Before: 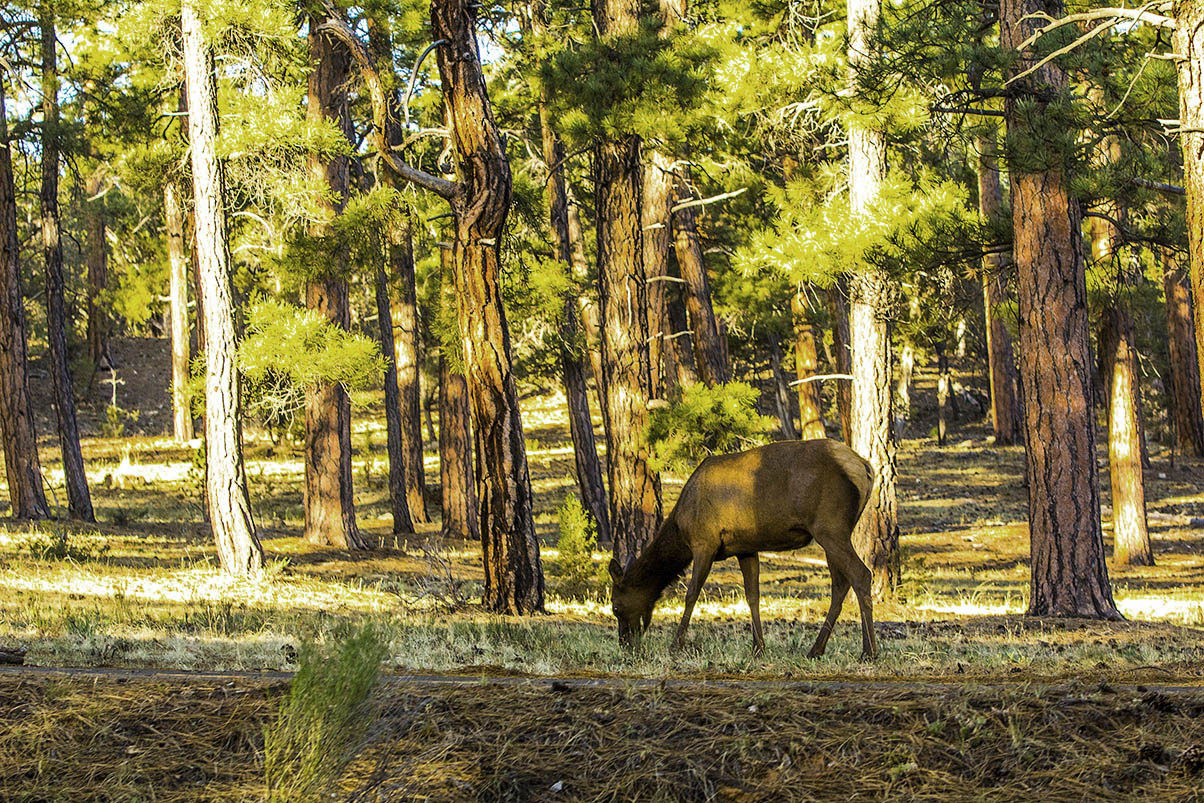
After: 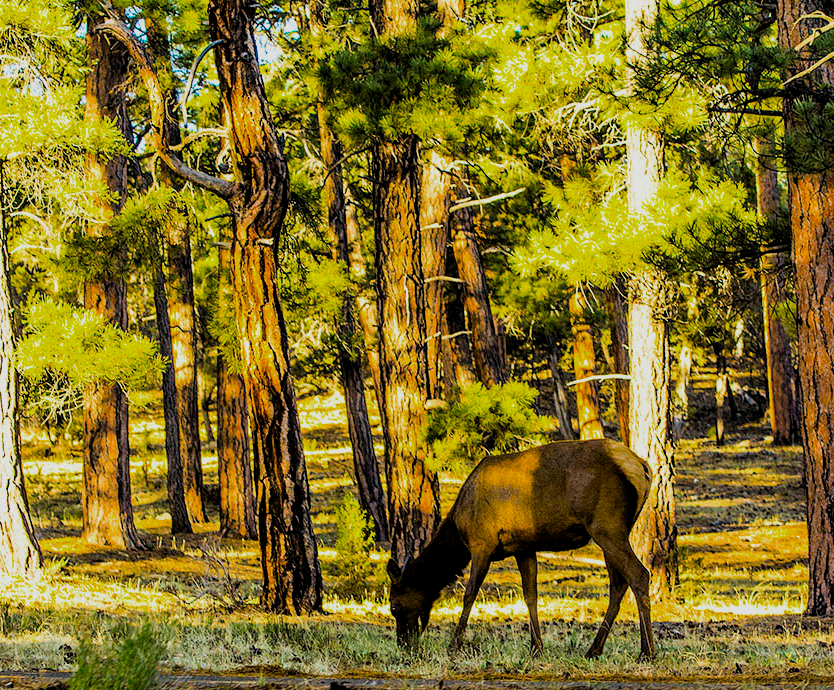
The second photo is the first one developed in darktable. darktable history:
crop: left 18.479%, right 12.2%, bottom 13.971%
filmic rgb: black relative exposure -7.75 EV, white relative exposure 4.4 EV, threshold 3 EV, target black luminance 0%, hardness 3.76, latitude 50.51%, contrast 1.074, highlights saturation mix 10%, shadows ↔ highlights balance -0.22%, color science v4 (2020), enable highlight reconstruction true
